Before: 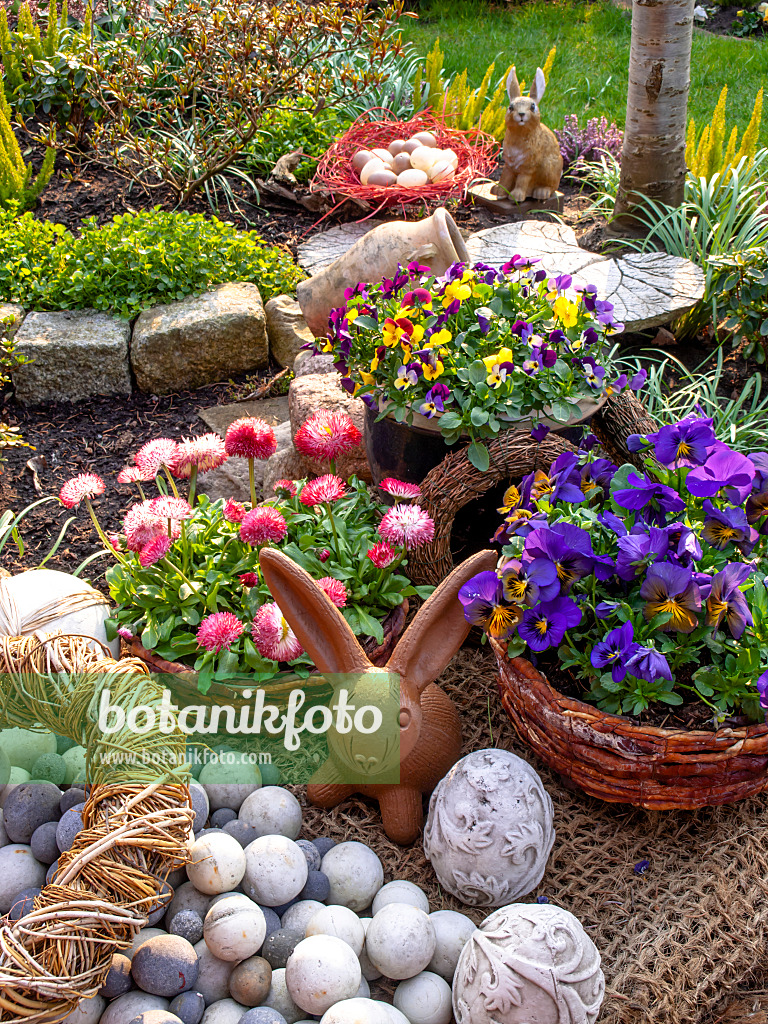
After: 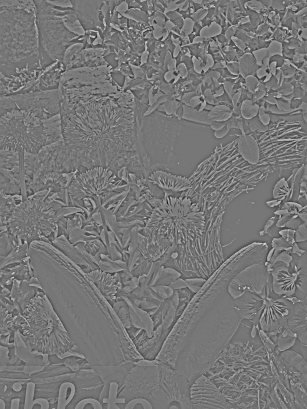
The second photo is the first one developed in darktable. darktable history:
white balance: red 0.986, blue 1.01
highpass: sharpness 9.84%, contrast boost 9.94%
sharpen: on, module defaults
crop: left 30%, top 30%, right 30%, bottom 30%
contrast brightness saturation: contrast 0.05
